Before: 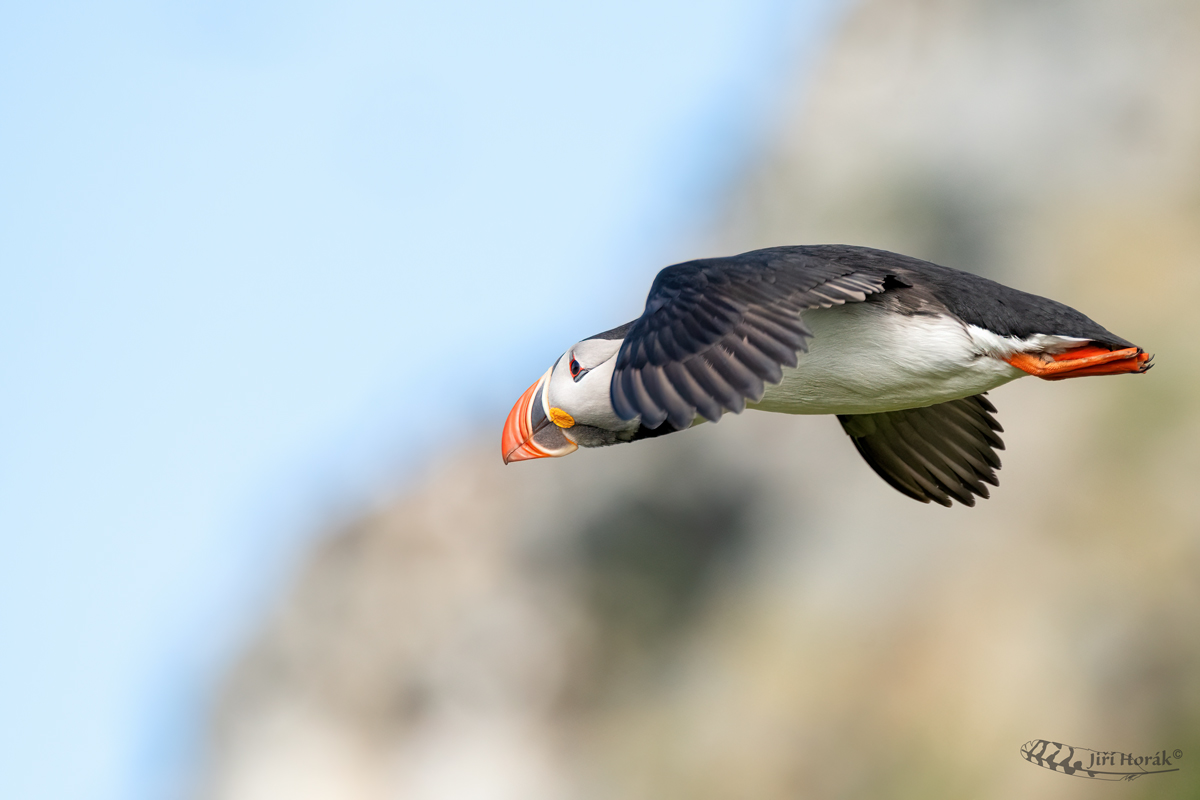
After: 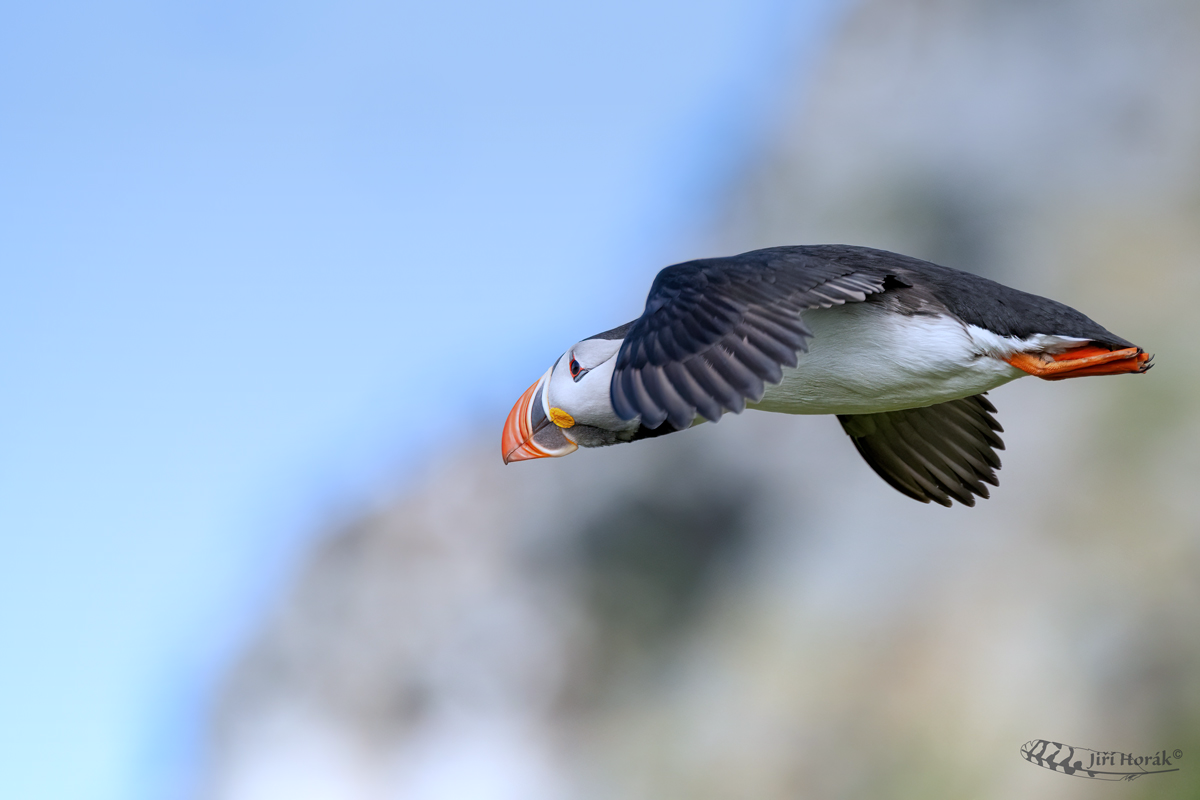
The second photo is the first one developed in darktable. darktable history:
white balance: red 0.948, green 1.02, blue 1.176
graduated density: rotation -0.352°, offset 57.64
